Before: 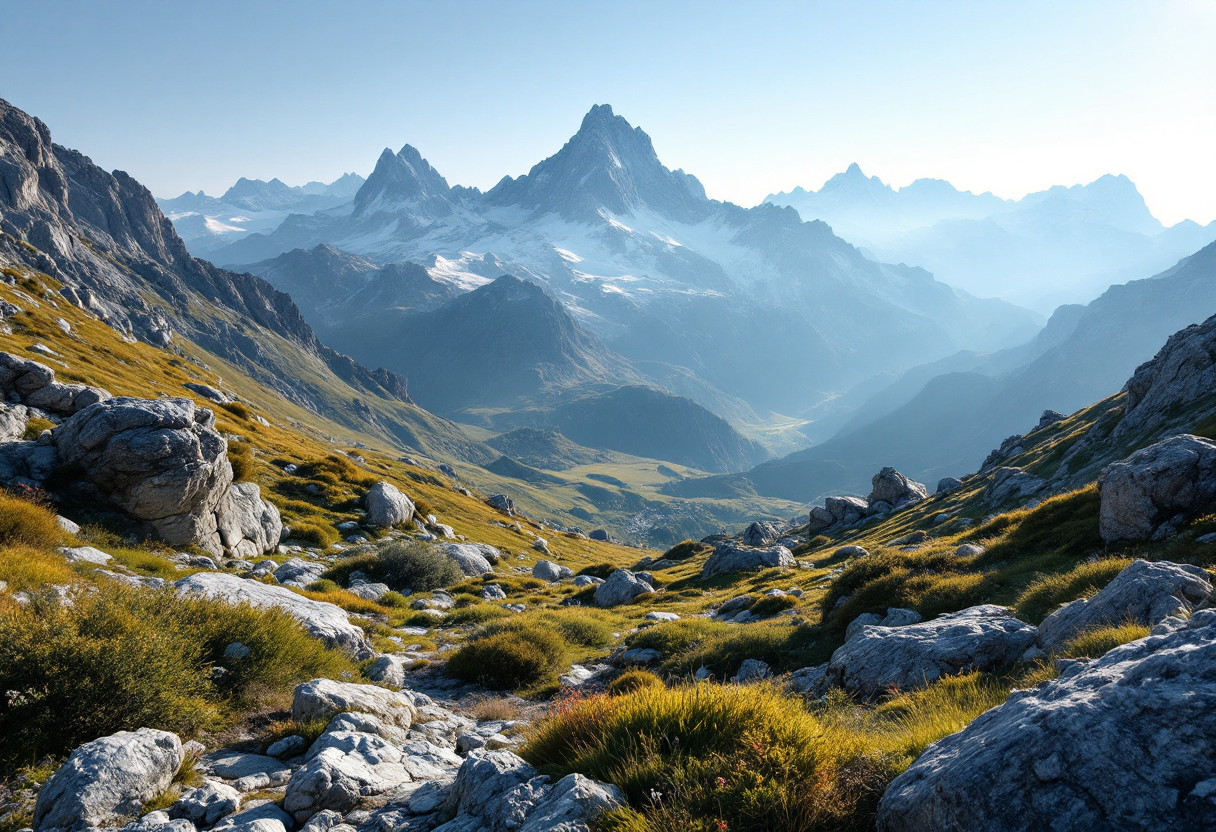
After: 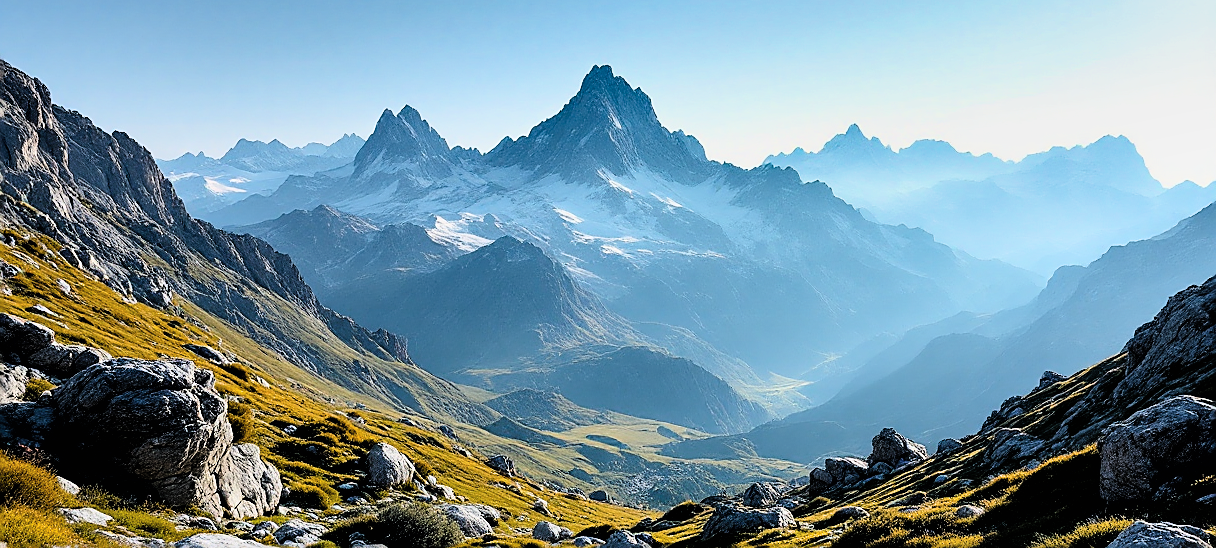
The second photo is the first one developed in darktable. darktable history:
contrast brightness saturation: contrast 0.046, brightness 0.061, saturation 0.009
filmic rgb: black relative exposure -4.07 EV, white relative exposure 2.99 EV, threshold 6 EV, hardness 3, contrast 1.49, color science v6 (2022), enable highlight reconstruction true
shadows and highlights: radius 118.78, shadows 41.47, highlights -61.51, soften with gaussian
crop and rotate: top 4.722%, bottom 29.369%
sharpen: radius 1.402, amount 1.263, threshold 0.618
color balance rgb: perceptual saturation grading › global saturation 30.108%, global vibrance 9.611%
